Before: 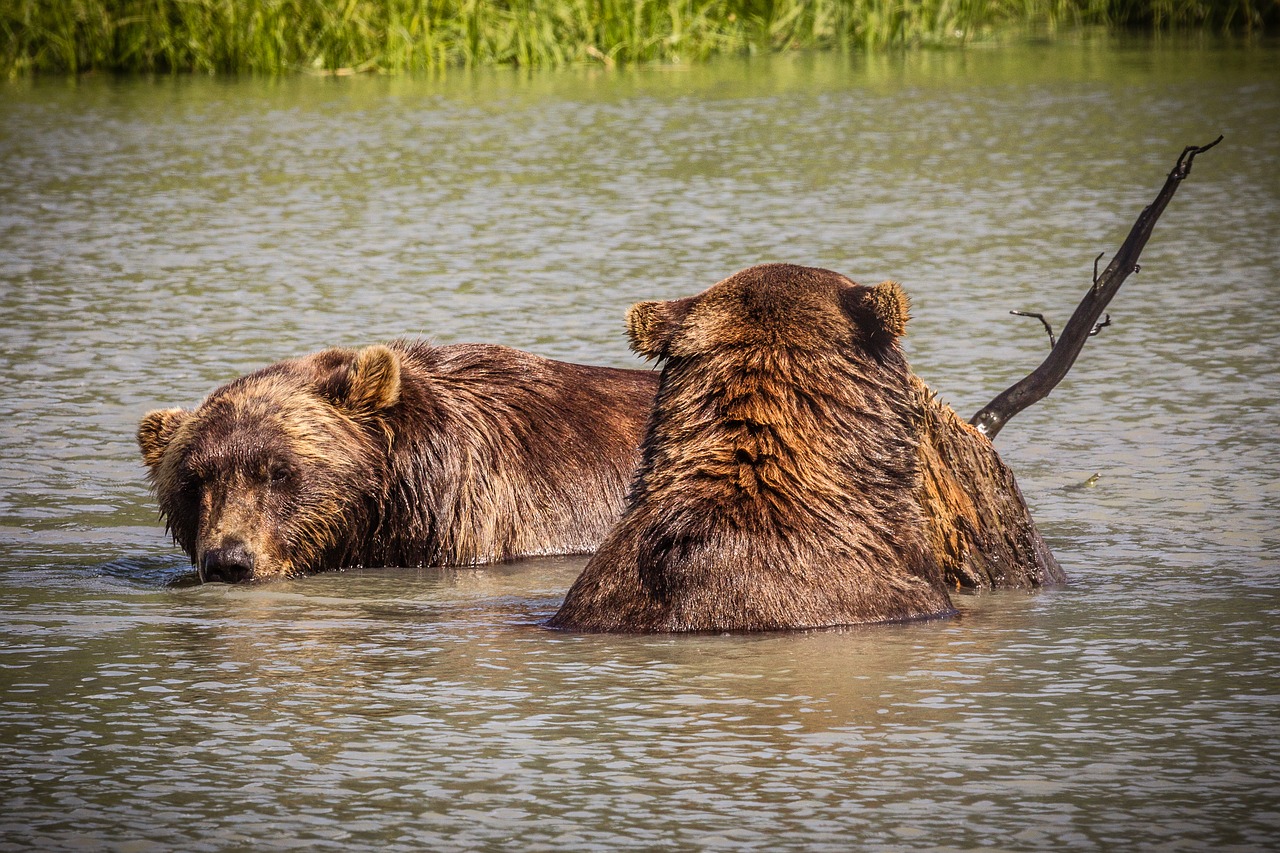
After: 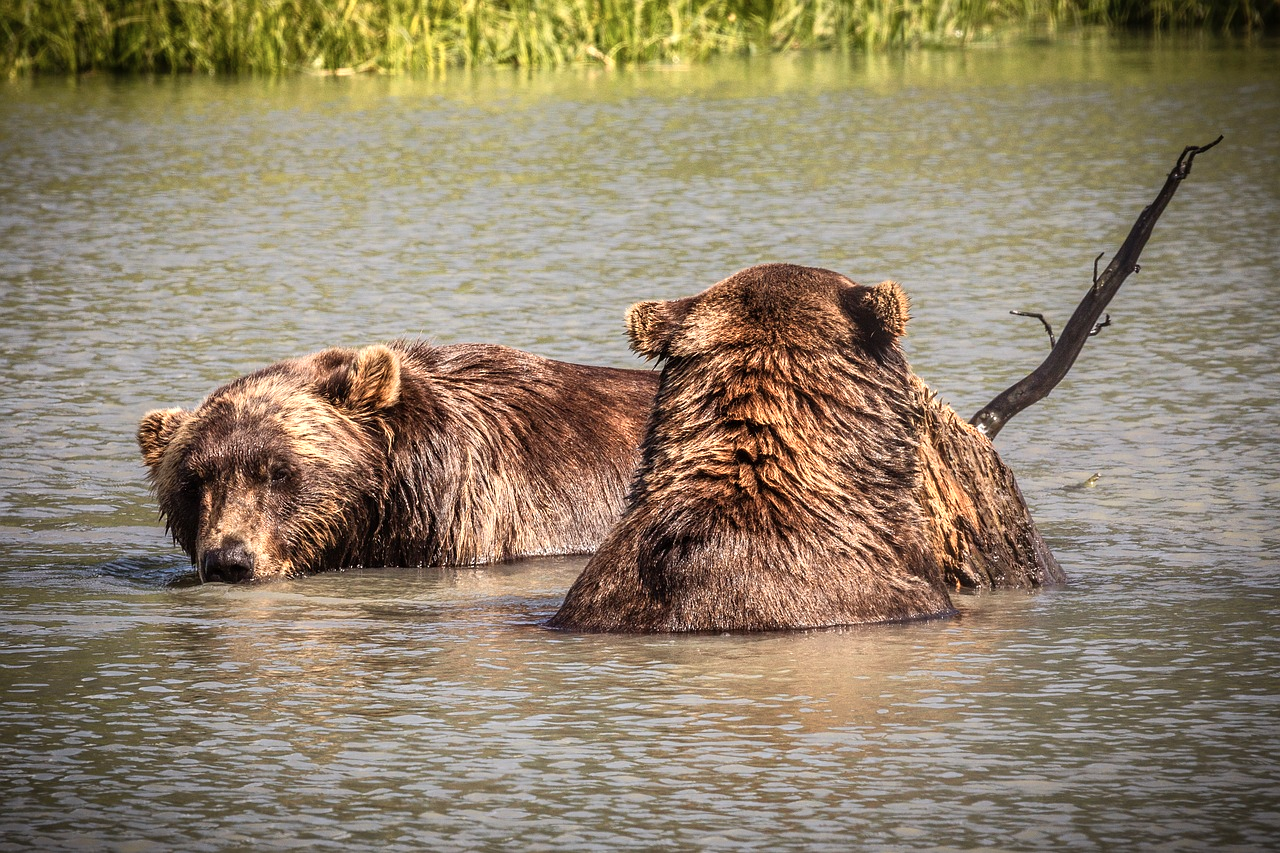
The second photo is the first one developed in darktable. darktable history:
color zones: curves: ch0 [(0.018, 0.548) (0.224, 0.64) (0.425, 0.447) (0.675, 0.575) (0.732, 0.579)]; ch1 [(0.066, 0.487) (0.25, 0.5) (0.404, 0.43) (0.75, 0.421) (0.956, 0.421)]; ch2 [(0.044, 0.561) (0.215, 0.465) (0.399, 0.544) (0.465, 0.548) (0.614, 0.447) (0.724, 0.43) (0.882, 0.623) (0.956, 0.632)]
